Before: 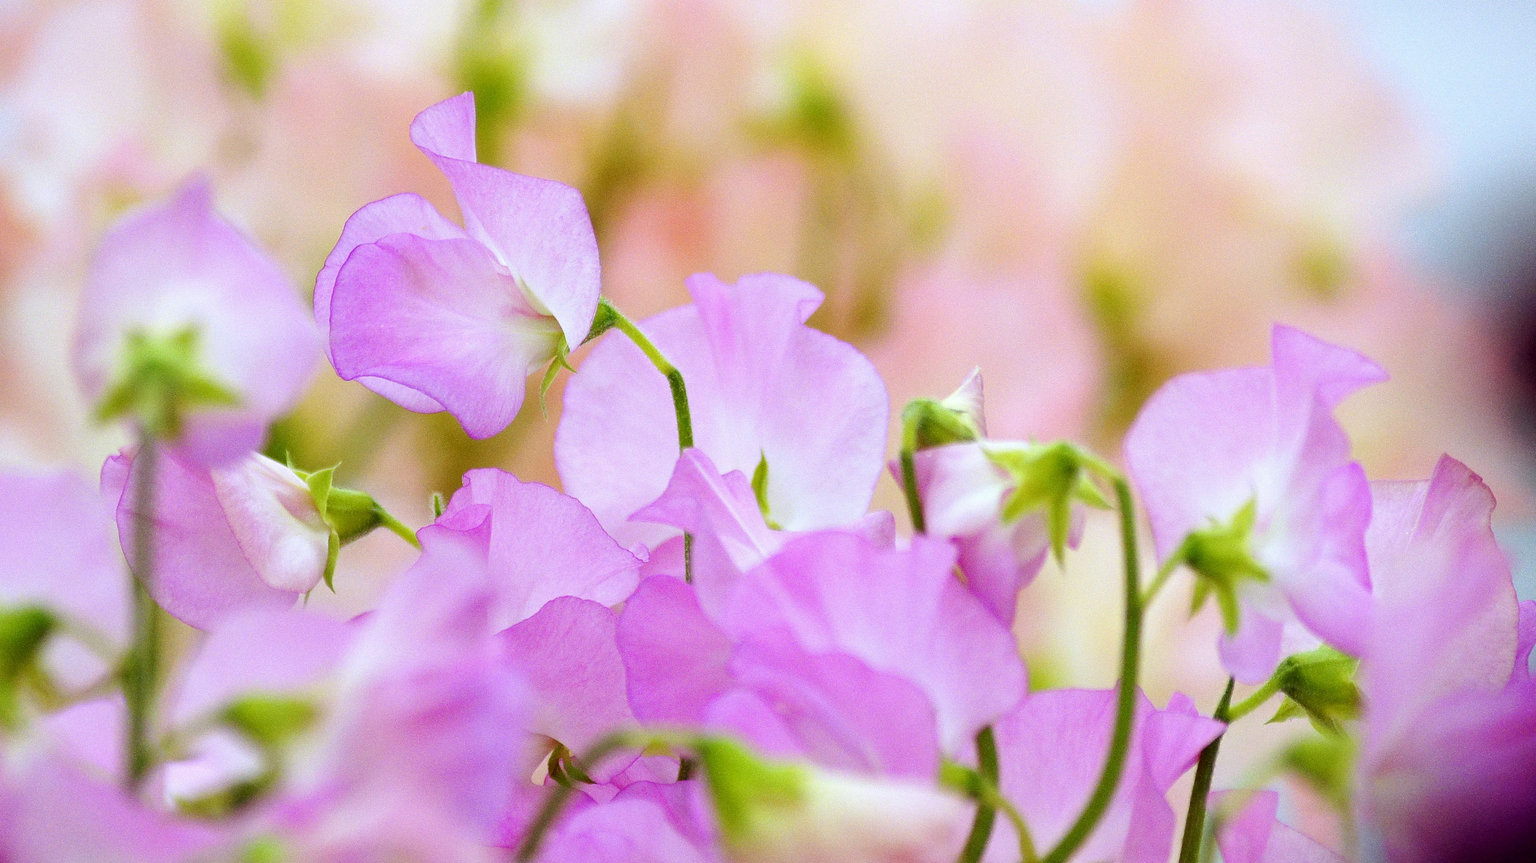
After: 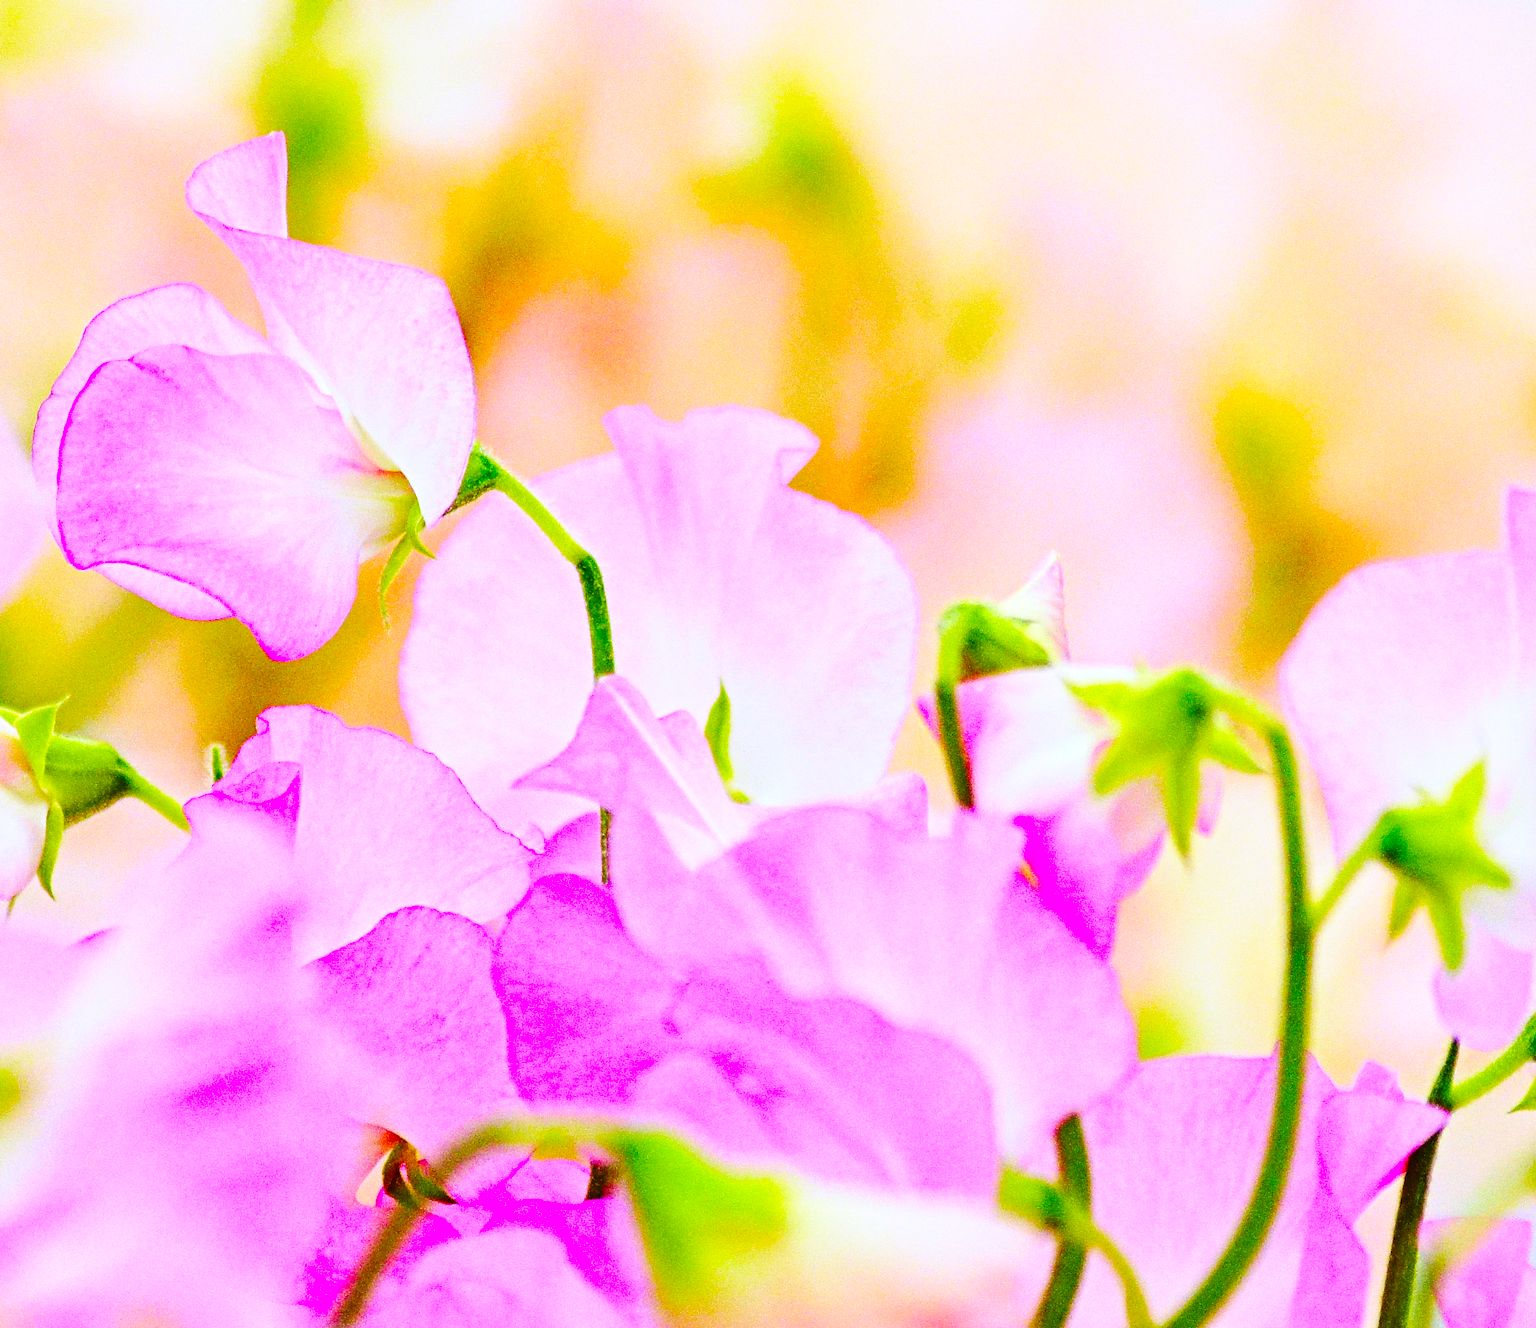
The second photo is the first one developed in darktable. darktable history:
base curve: curves: ch0 [(0, 0) (0.036, 0.025) (0.121, 0.166) (0.206, 0.329) (0.605, 0.79) (1, 1)], preserve colors none
rotate and perspective: rotation 0.226°, lens shift (vertical) -0.042, crop left 0.023, crop right 0.982, crop top 0.006, crop bottom 0.994
contrast brightness saturation: contrast 0.07, brightness 0.08, saturation 0.18
color contrast: green-magenta contrast 1.55, blue-yellow contrast 1.83
contrast equalizer: y [[0.5, 0.5, 0.501, 0.63, 0.504, 0.5], [0.5 ×6], [0.5 ×6], [0 ×6], [0 ×6]]
crop and rotate: left 18.442%, right 15.508%
